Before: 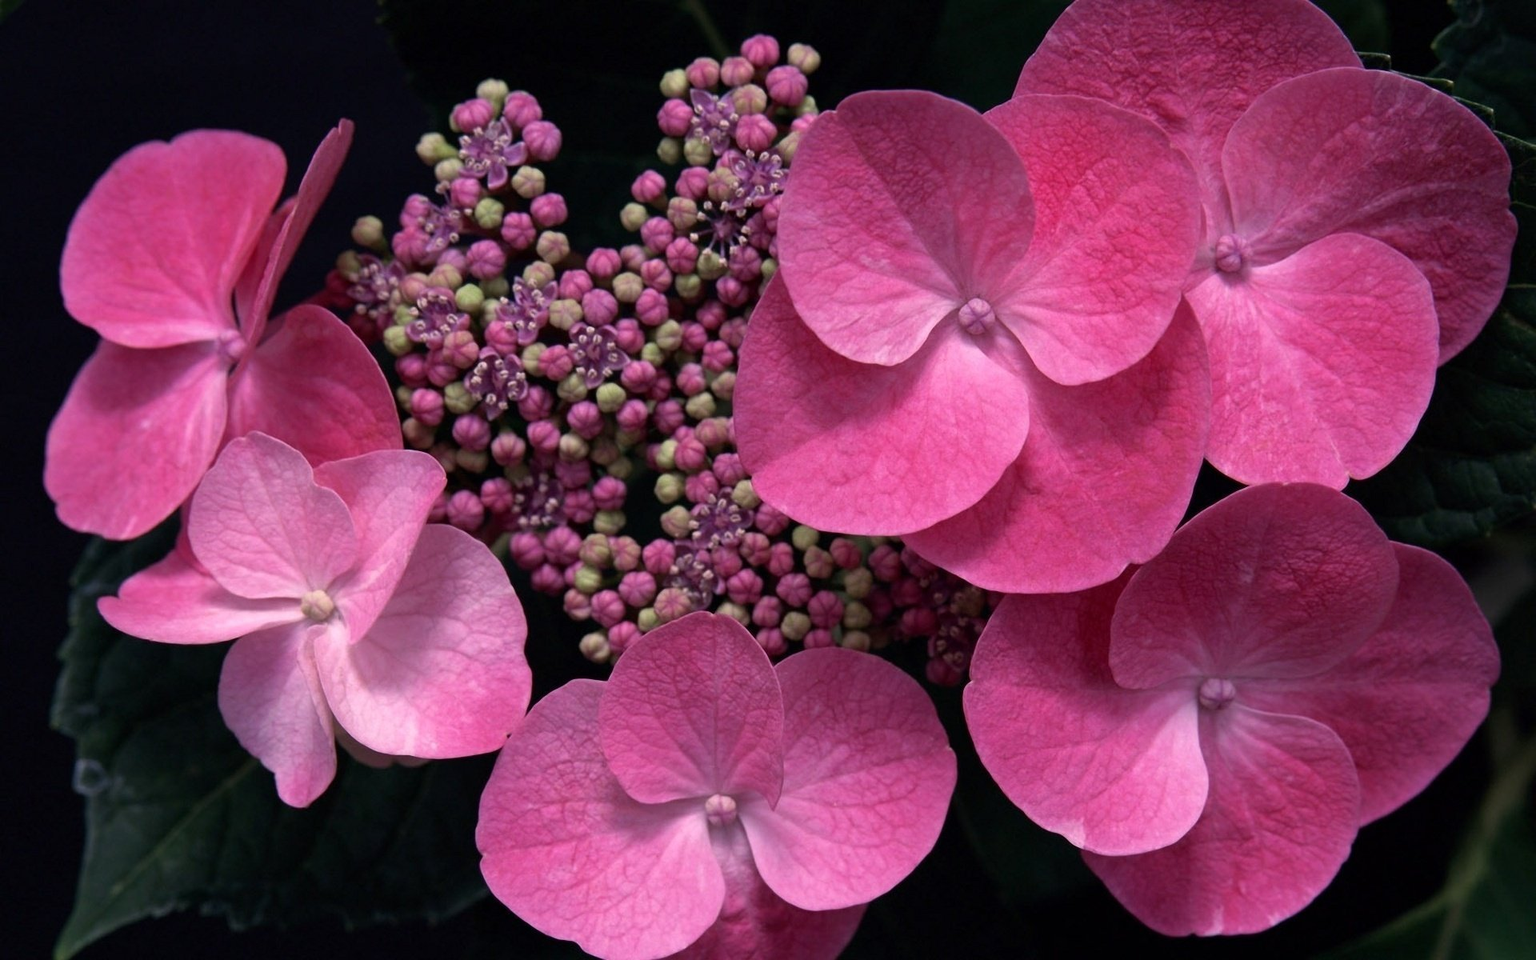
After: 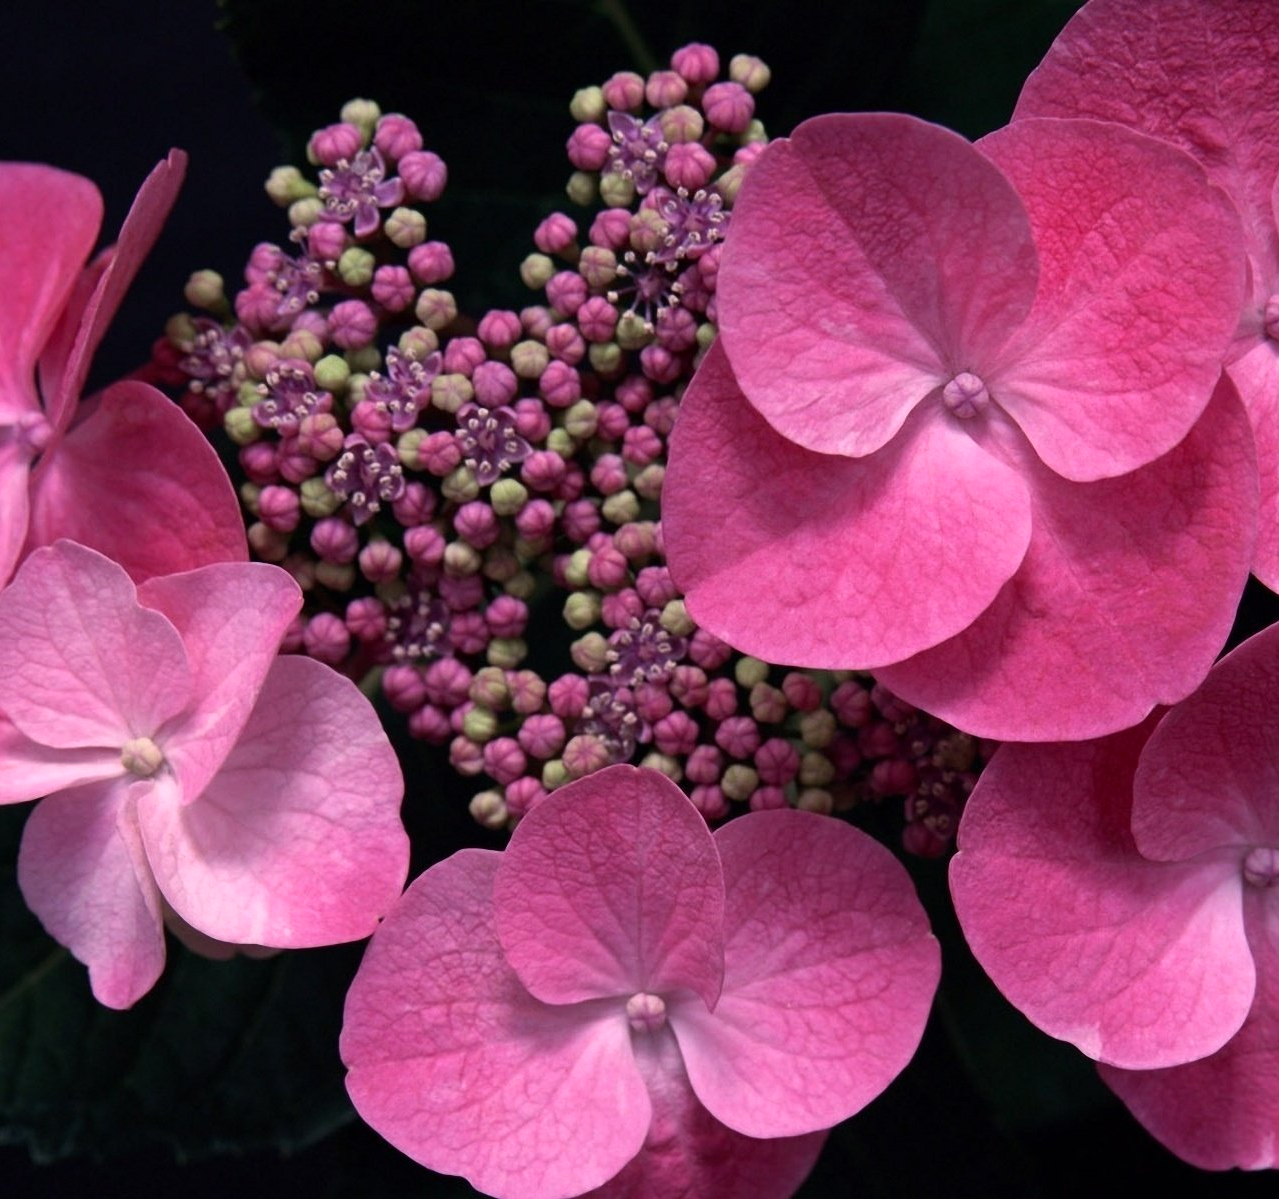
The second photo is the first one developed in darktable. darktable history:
crop and rotate: left 13.327%, right 20.027%
contrast brightness saturation: contrast 0.098, brightness 0.022, saturation 0.017
